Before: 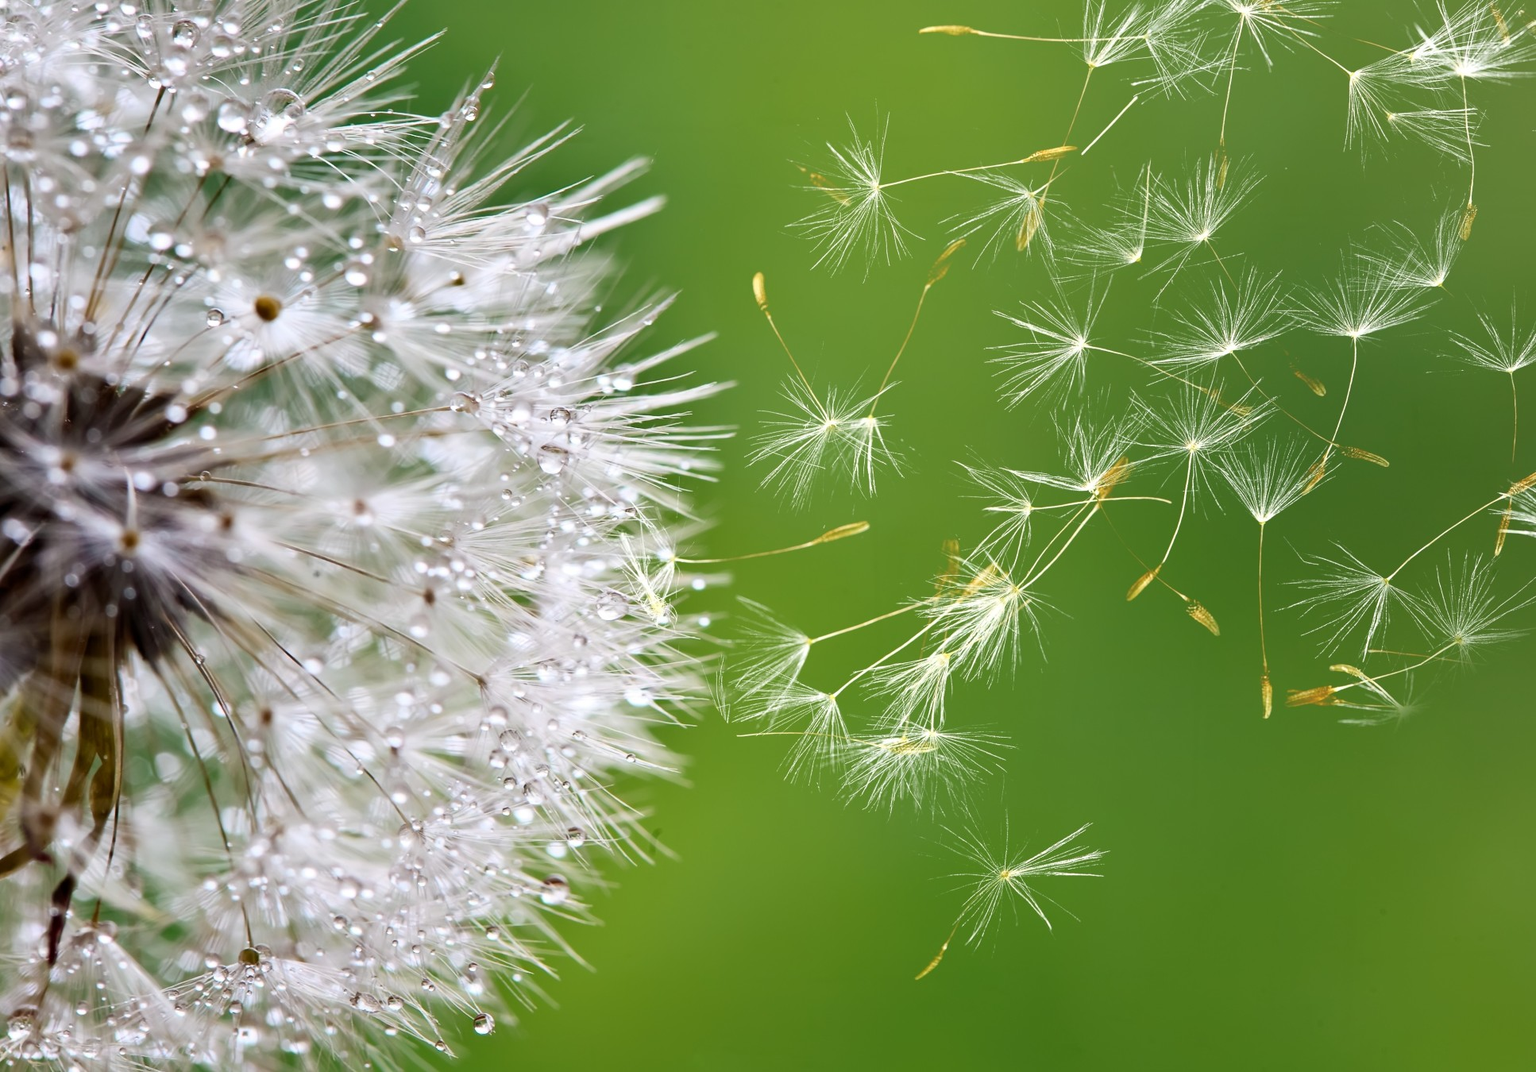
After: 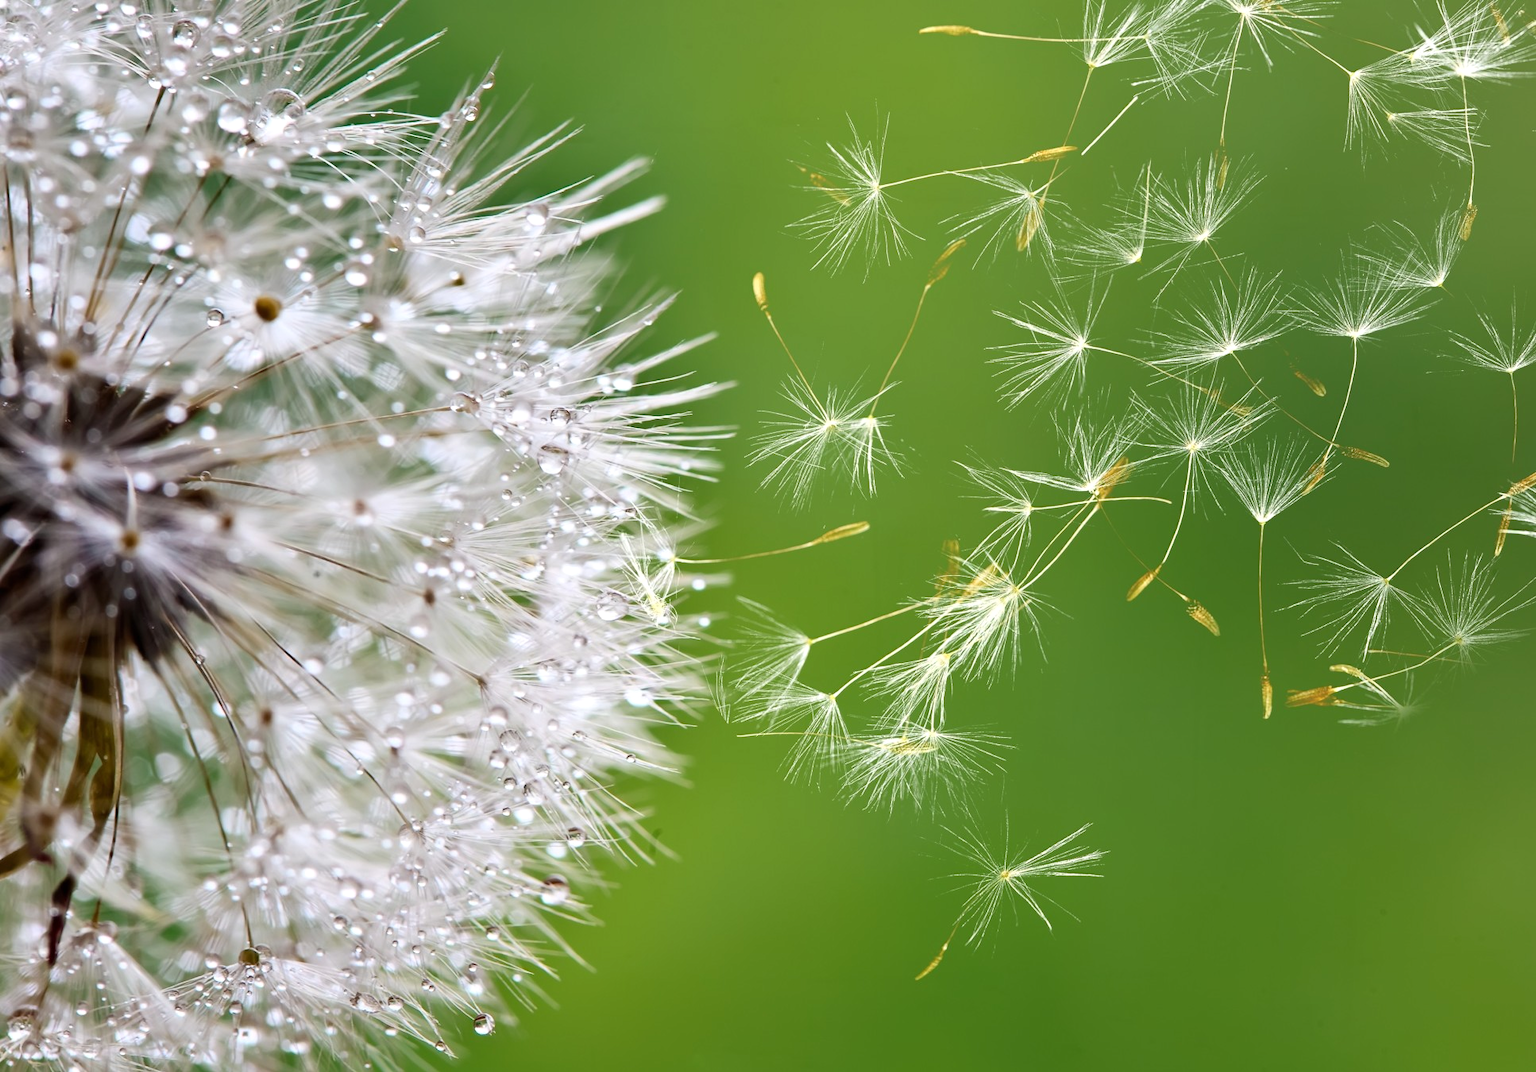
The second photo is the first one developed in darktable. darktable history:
exposure: black level correction 0, compensate exposure bias true, compensate highlight preservation false
levels: levels [0, 0.492, 0.984]
